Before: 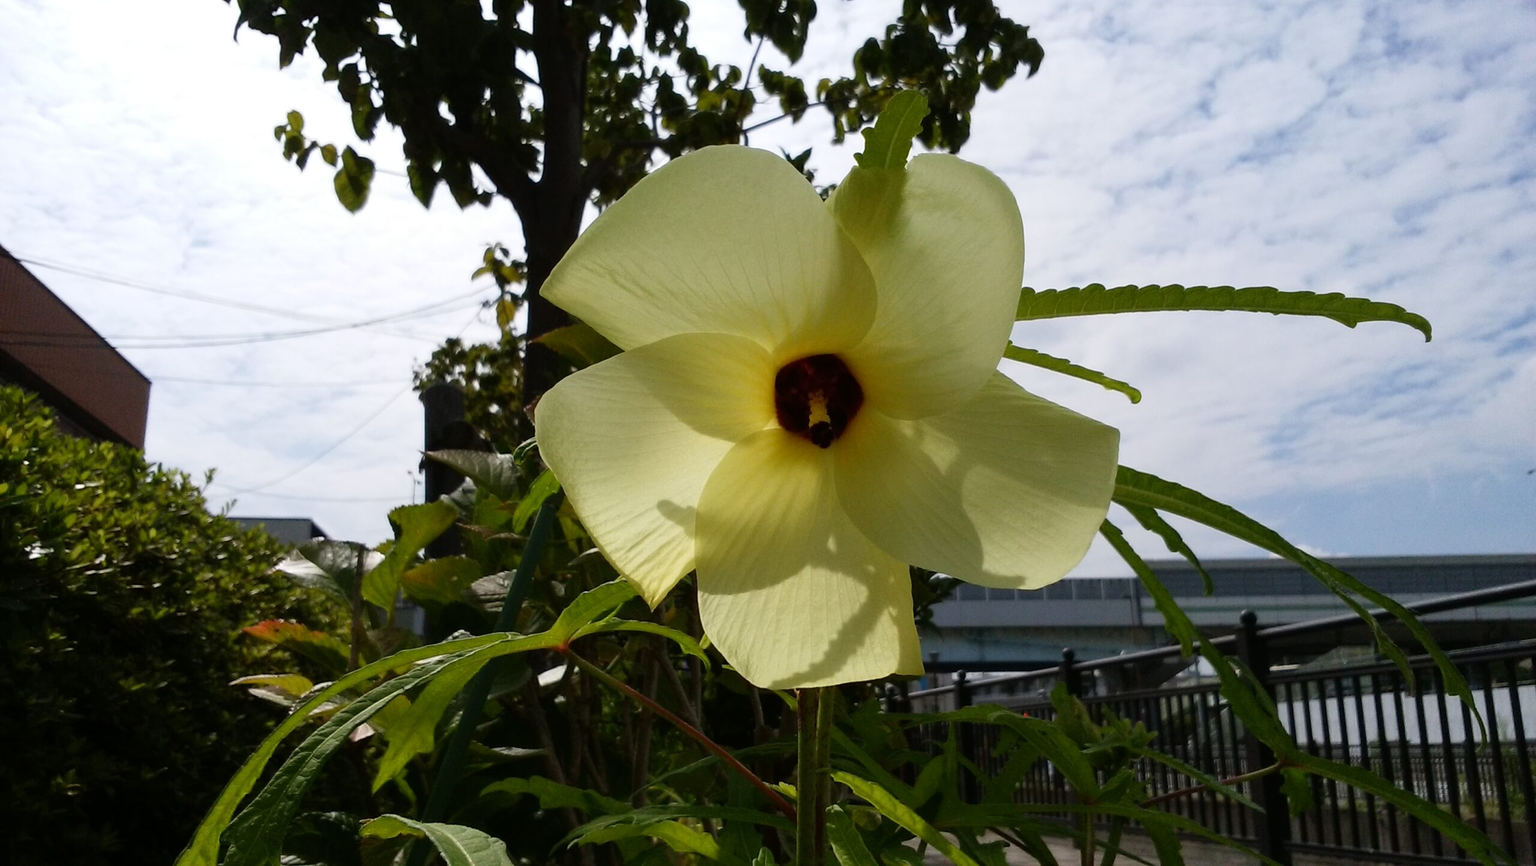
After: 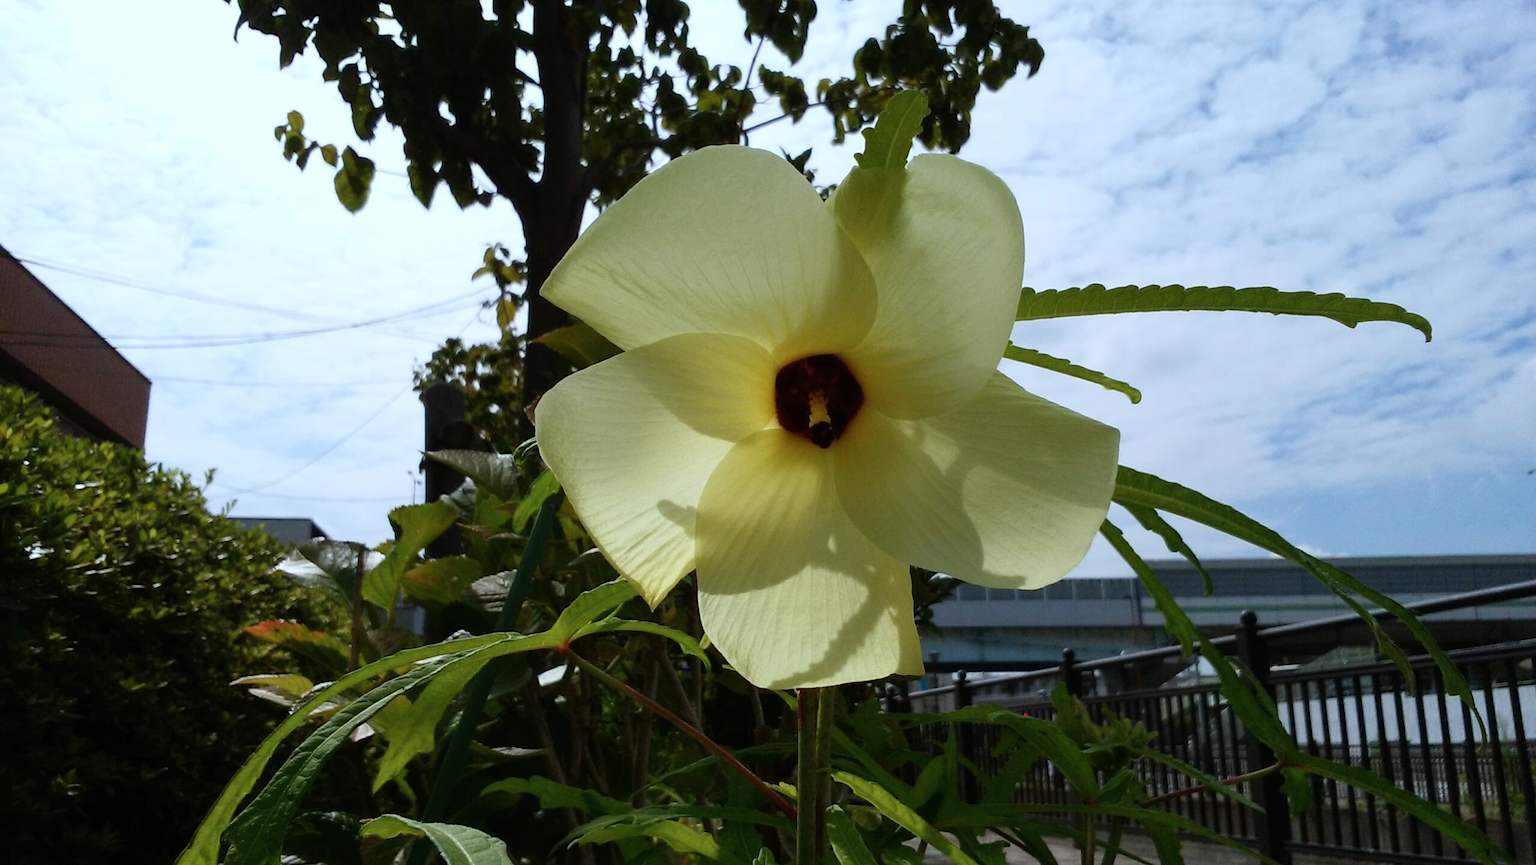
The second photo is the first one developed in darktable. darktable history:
color correction: highlights a* -4.19, highlights b* -11.08
